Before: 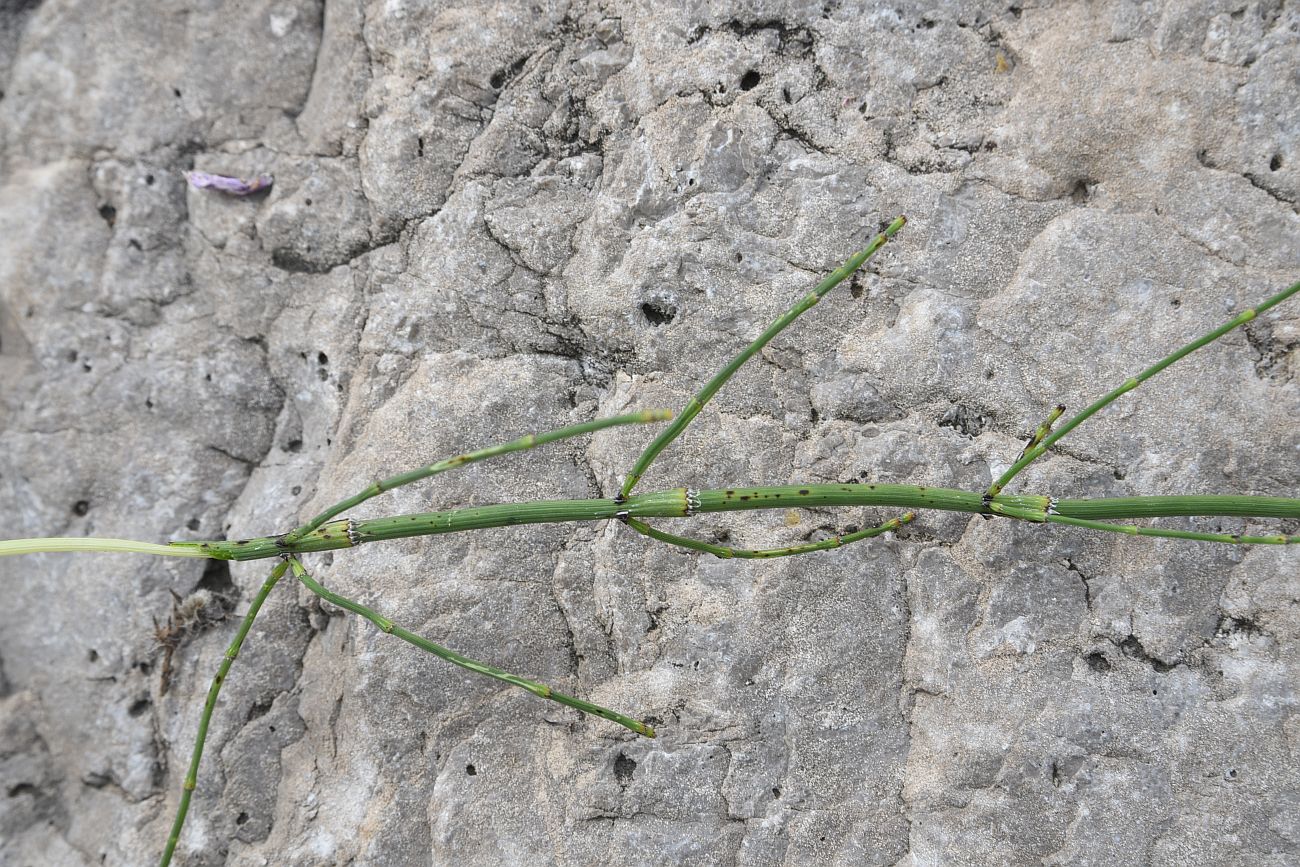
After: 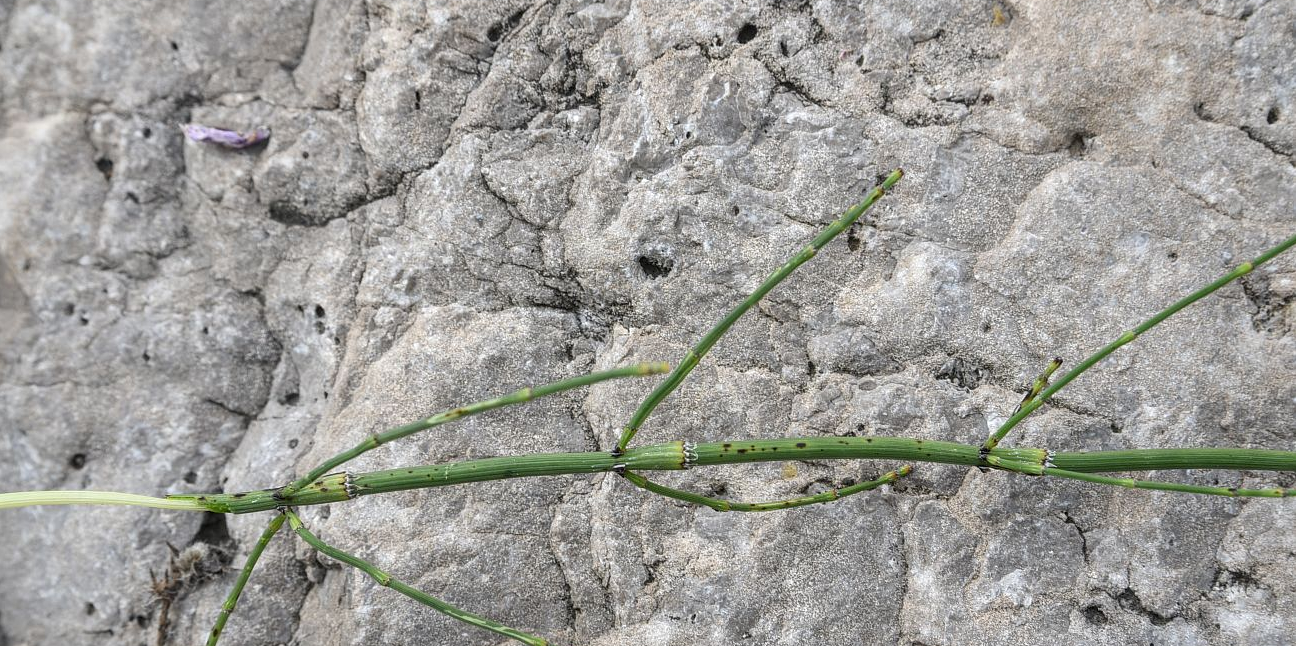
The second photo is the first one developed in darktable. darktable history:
local contrast: on, module defaults
crop: left 0.292%, top 5.531%, bottom 19.848%
